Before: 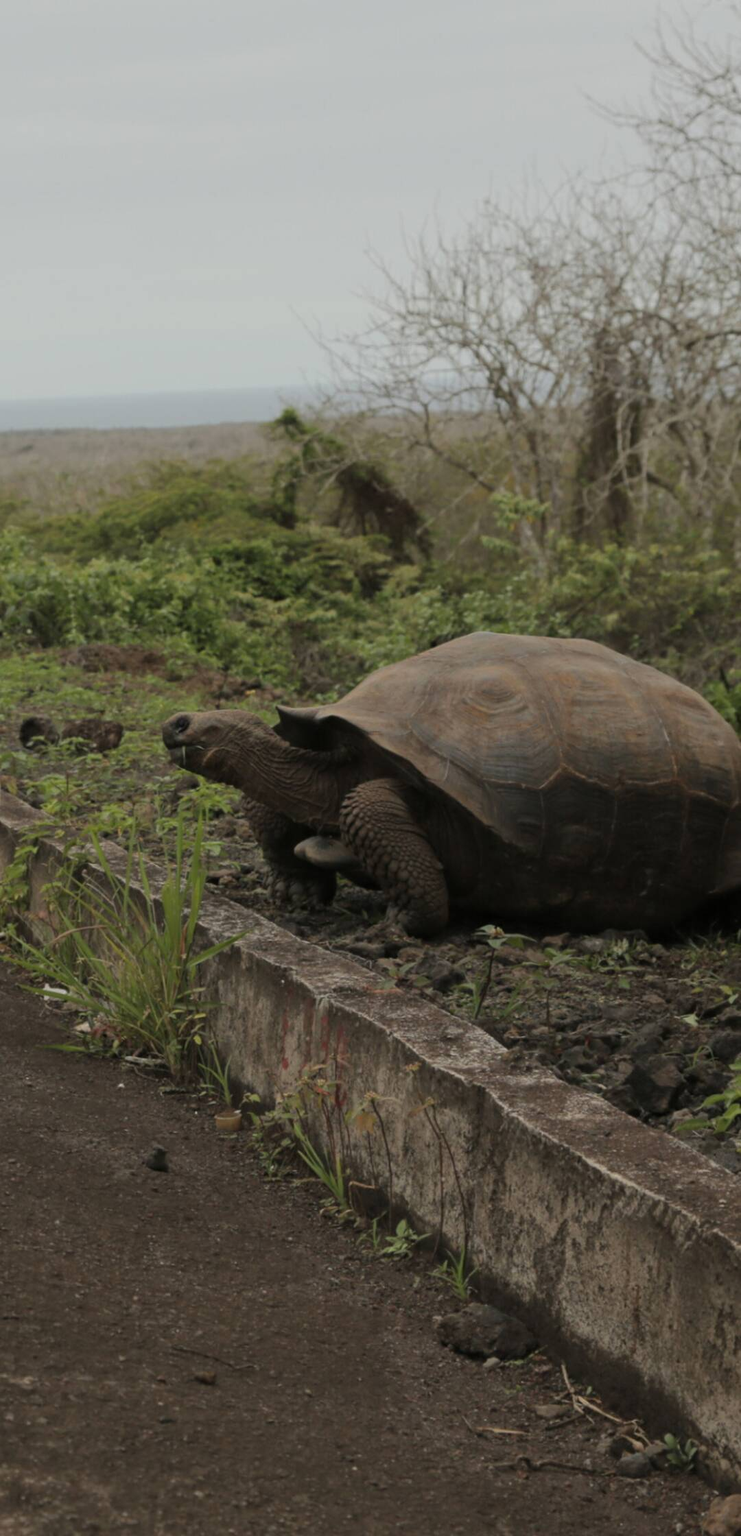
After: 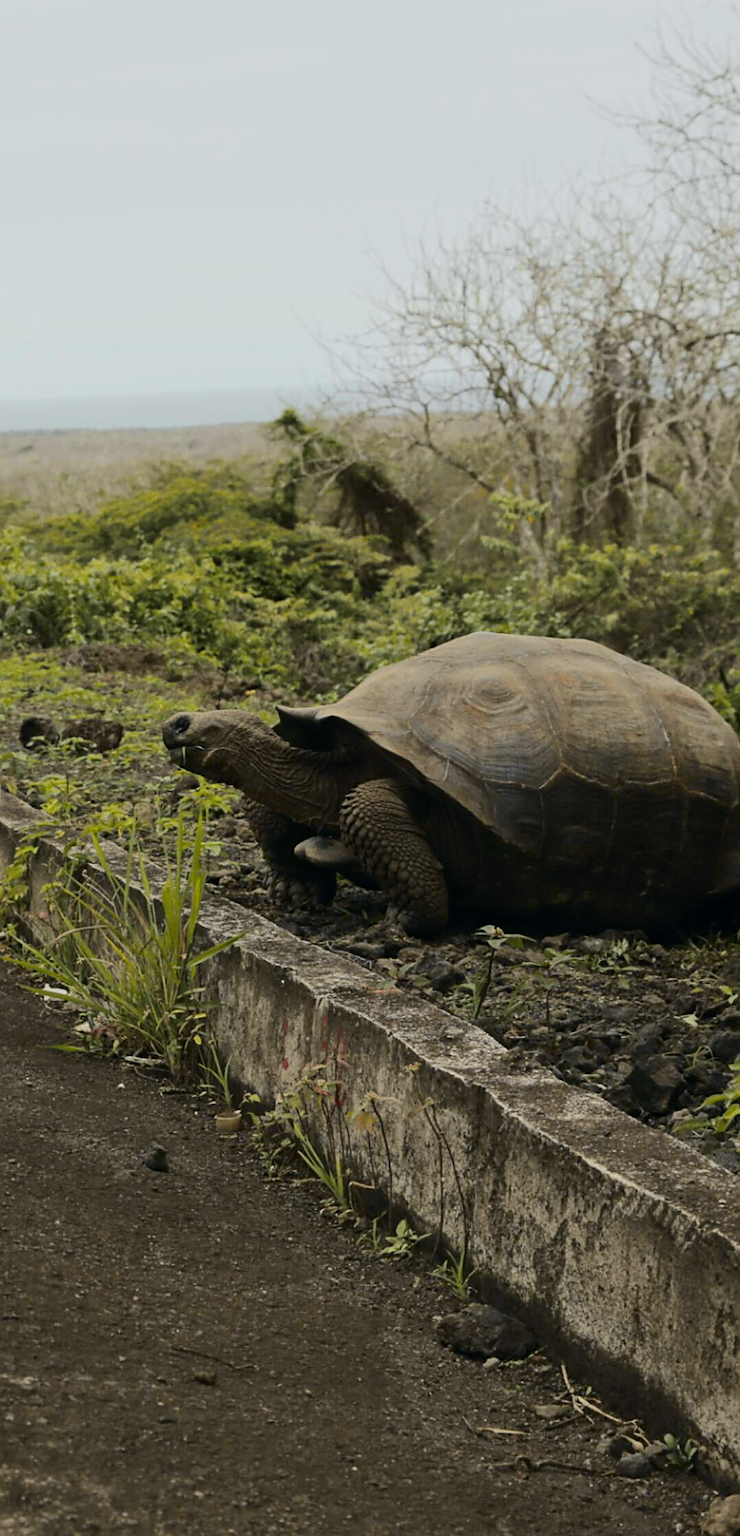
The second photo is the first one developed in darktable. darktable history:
tone curve: curves: ch0 [(0, 0) (0.11, 0.081) (0.256, 0.259) (0.398, 0.475) (0.498, 0.611) (0.65, 0.757) (0.835, 0.883) (1, 0.961)]; ch1 [(0, 0) (0.346, 0.307) (0.408, 0.369) (0.453, 0.457) (0.482, 0.479) (0.502, 0.498) (0.521, 0.51) (0.553, 0.554) (0.618, 0.65) (0.693, 0.727) (1, 1)]; ch2 [(0, 0) (0.366, 0.337) (0.434, 0.46) (0.485, 0.494) (0.5, 0.494) (0.511, 0.508) (0.537, 0.55) (0.579, 0.599) (0.621, 0.693) (1, 1)], color space Lab, independent channels, preserve colors none
sharpen: on, module defaults
